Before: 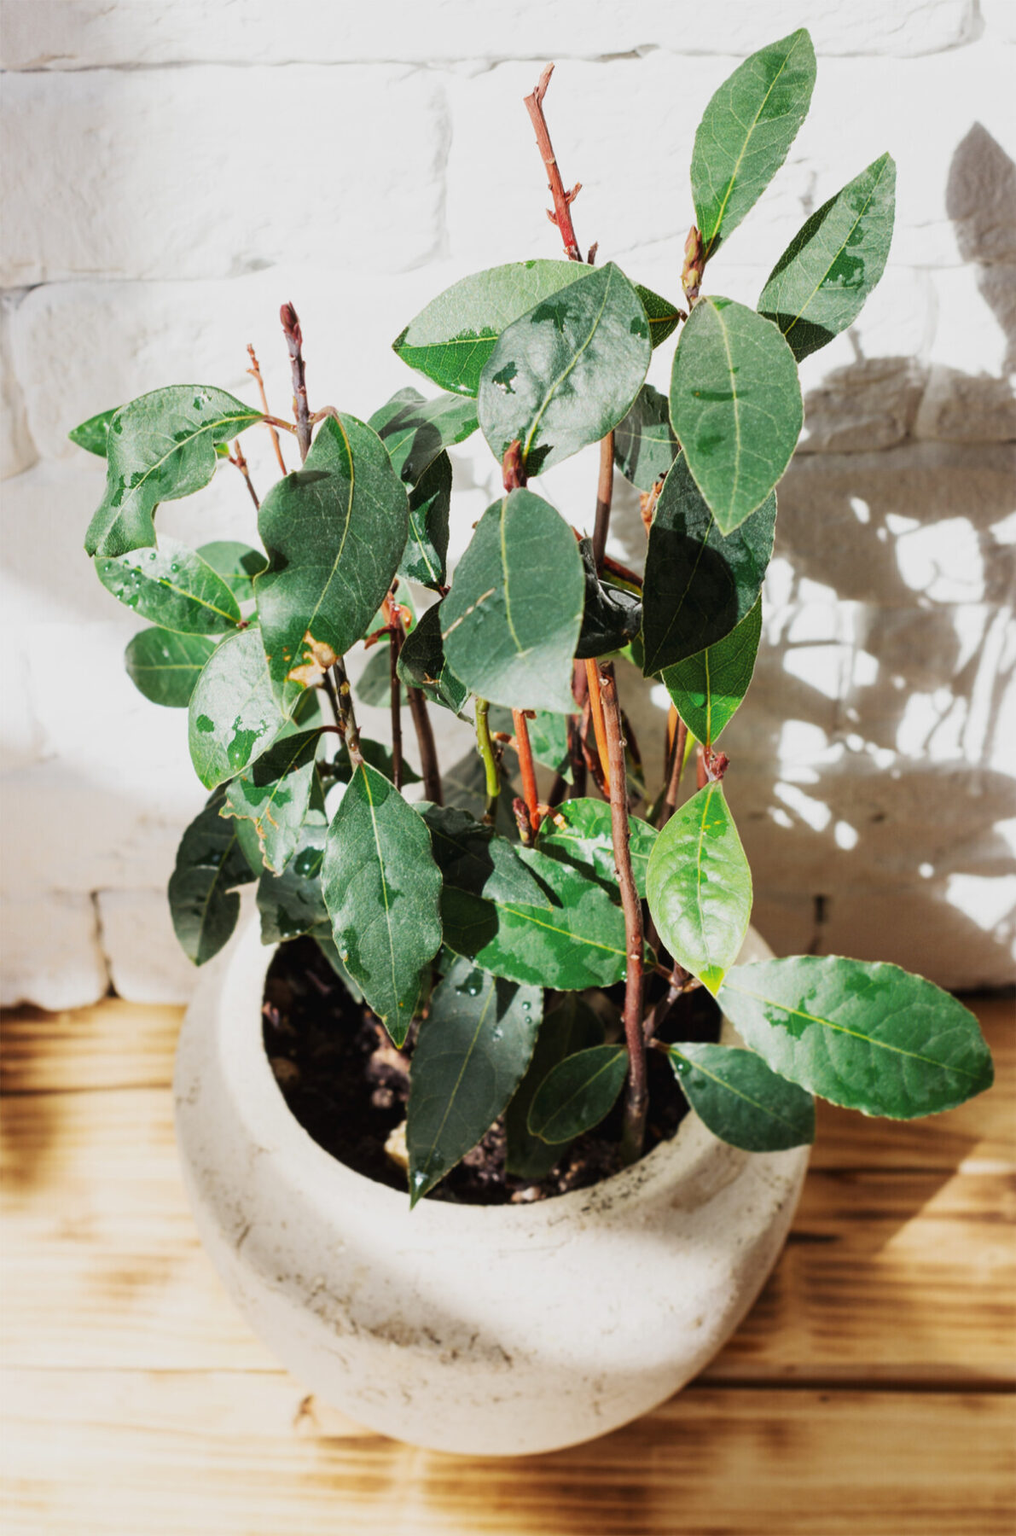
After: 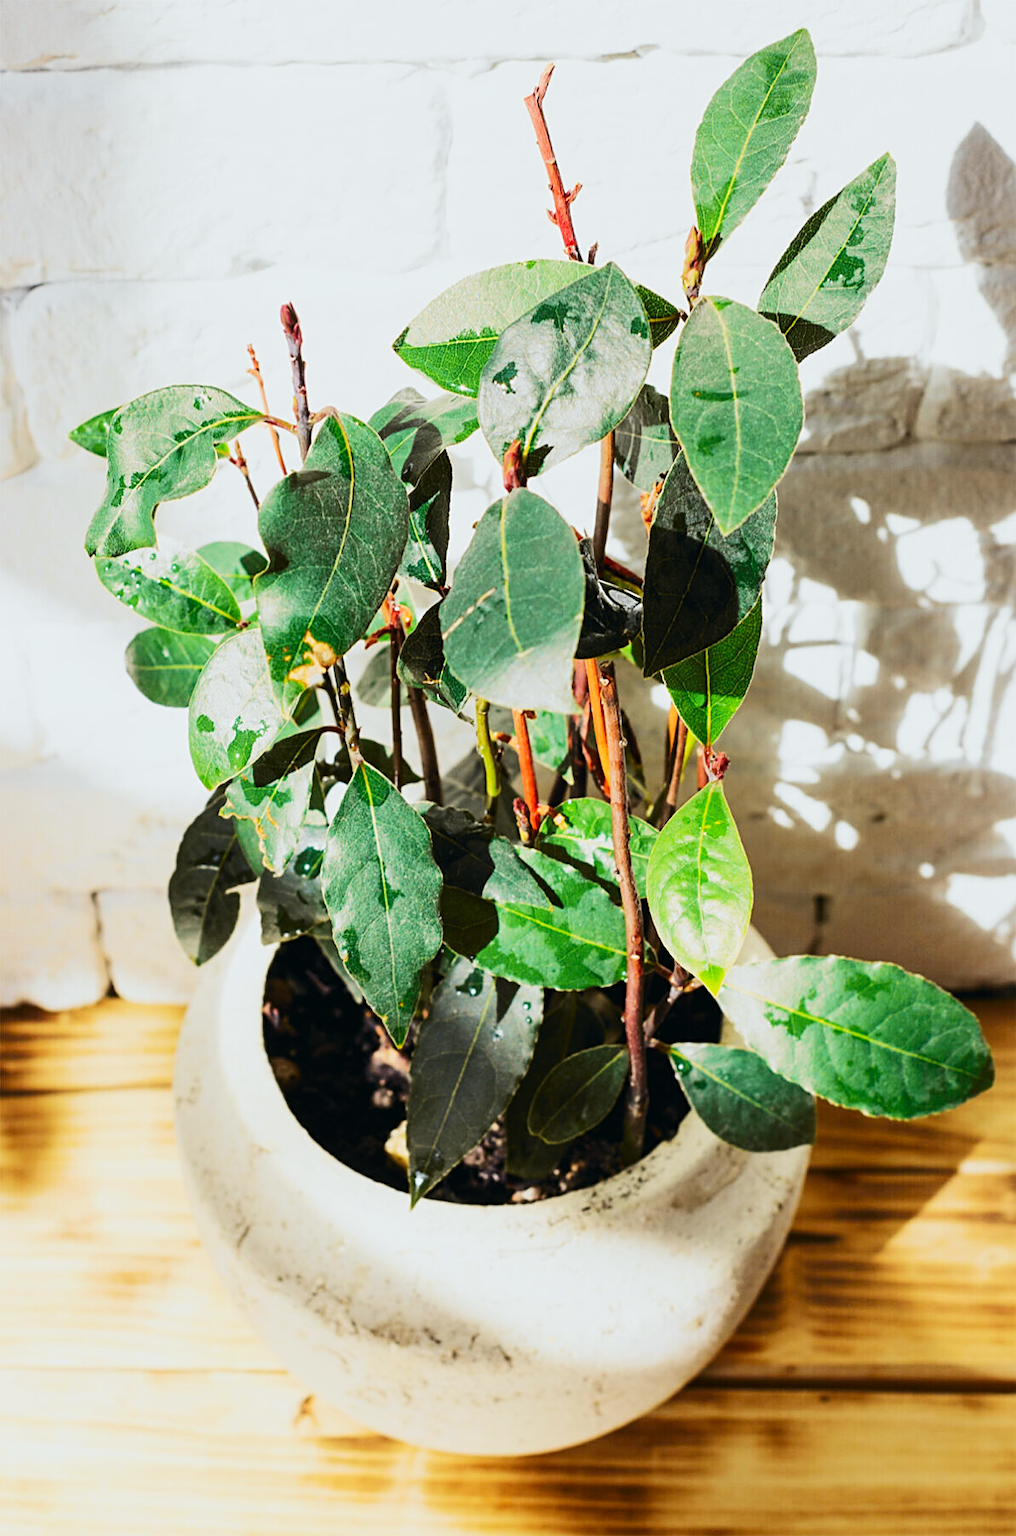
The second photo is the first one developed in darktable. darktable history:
tone curve: curves: ch0 [(0, 0) (0.071, 0.06) (0.253, 0.242) (0.437, 0.498) (0.55, 0.644) (0.657, 0.749) (0.823, 0.876) (1, 0.99)]; ch1 [(0, 0) (0.346, 0.307) (0.408, 0.369) (0.453, 0.457) (0.476, 0.489) (0.502, 0.493) (0.521, 0.515) (0.537, 0.531) (0.612, 0.641) (0.676, 0.728) (1, 1)]; ch2 [(0, 0) (0.346, 0.34) (0.434, 0.46) (0.485, 0.494) (0.5, 0.494) (0.511, 0.504) (0.537, 0.551) (0.579, 0.599) (0.625, 0.686) (1, 1)], color space Lab, independent channels, preserve colors none
sharpen: on, module defaults
